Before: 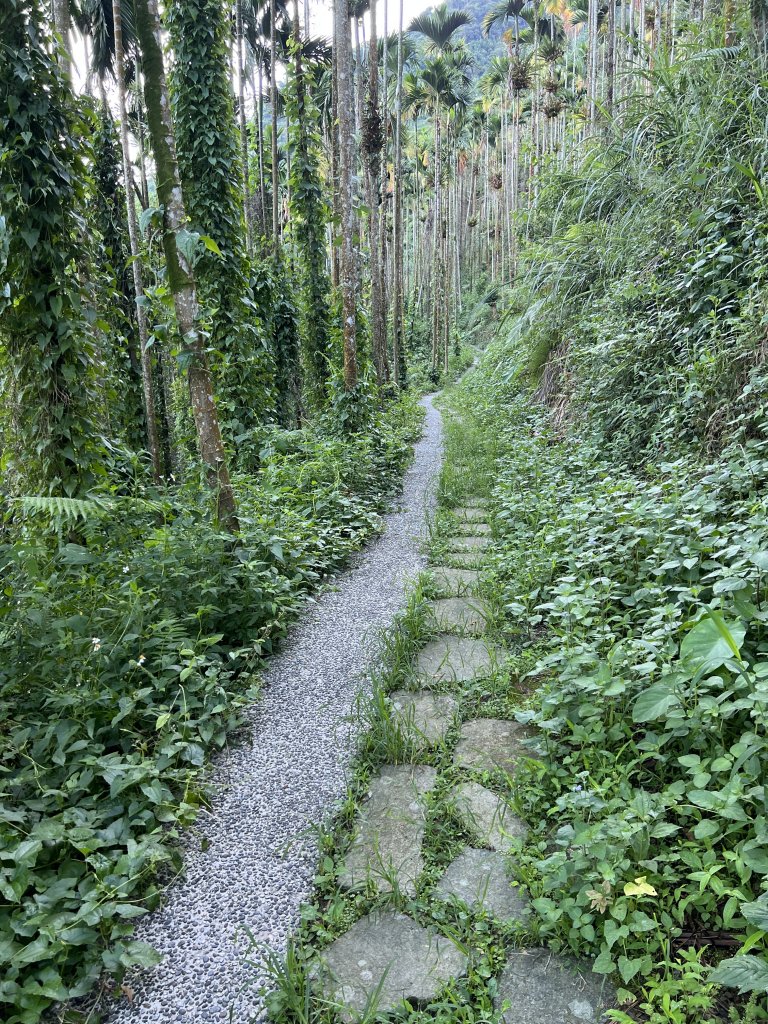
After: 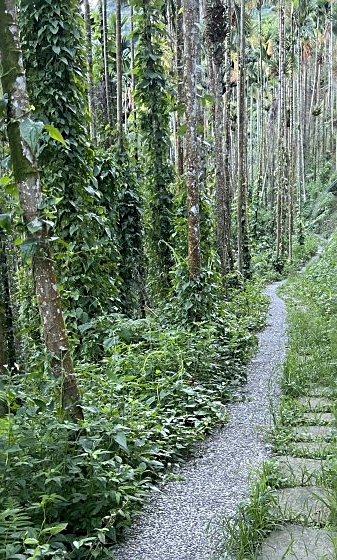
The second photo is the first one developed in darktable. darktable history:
sharpen: amount 0.491
crop: left 20.356%, top 10.906%, right 35.704%, bottom 34.359%
